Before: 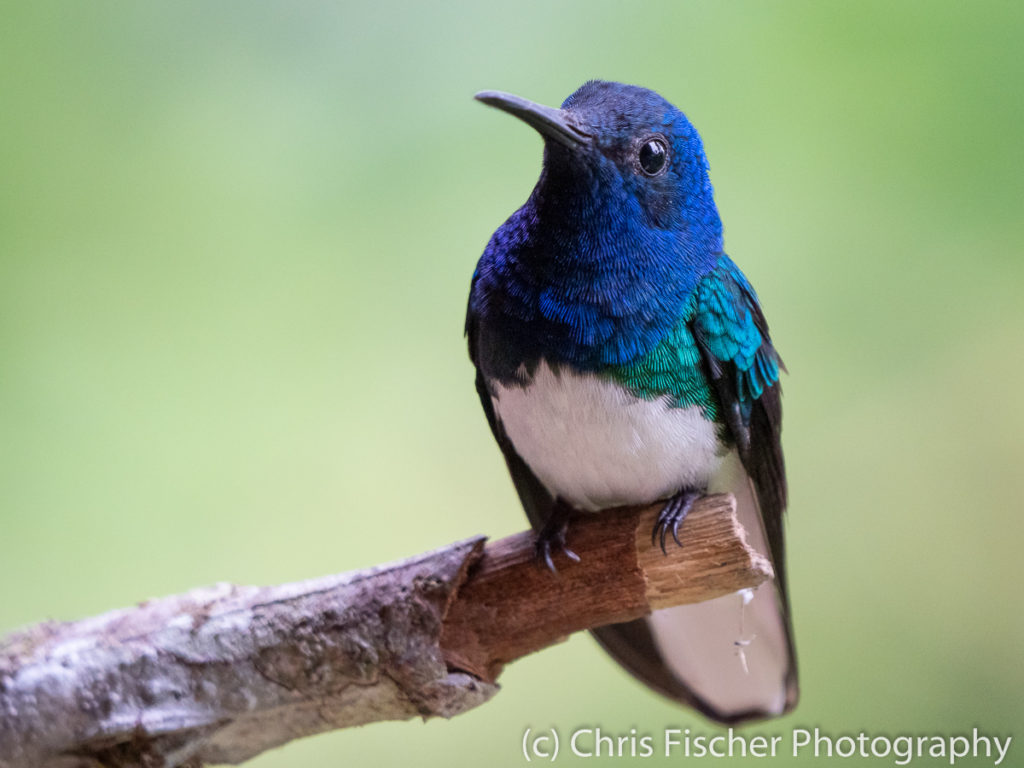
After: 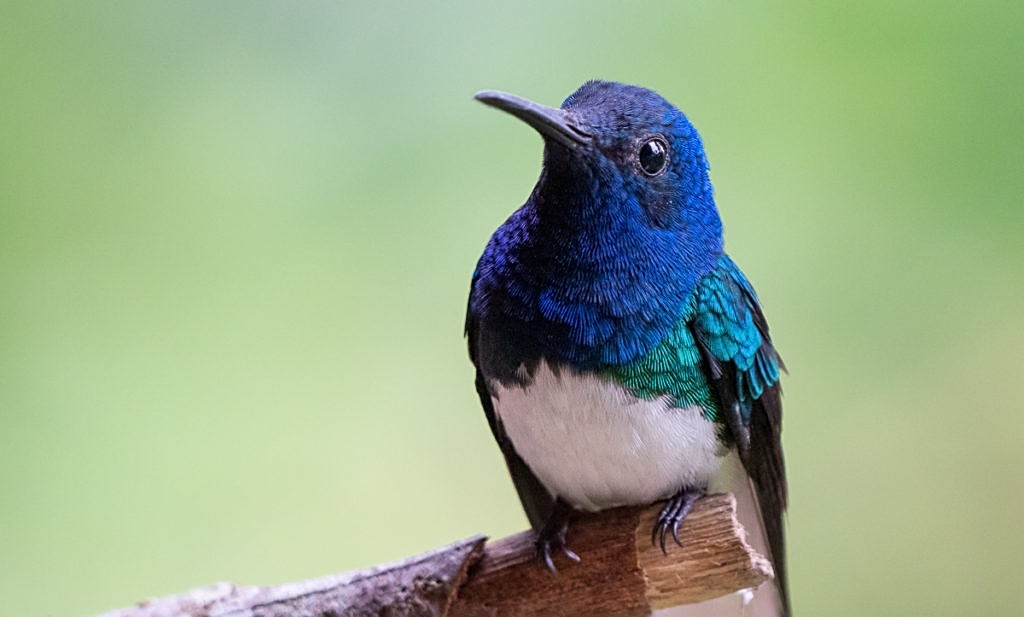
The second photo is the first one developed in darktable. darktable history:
crop: bottom 19.537%
sharpen: on, module defaults
